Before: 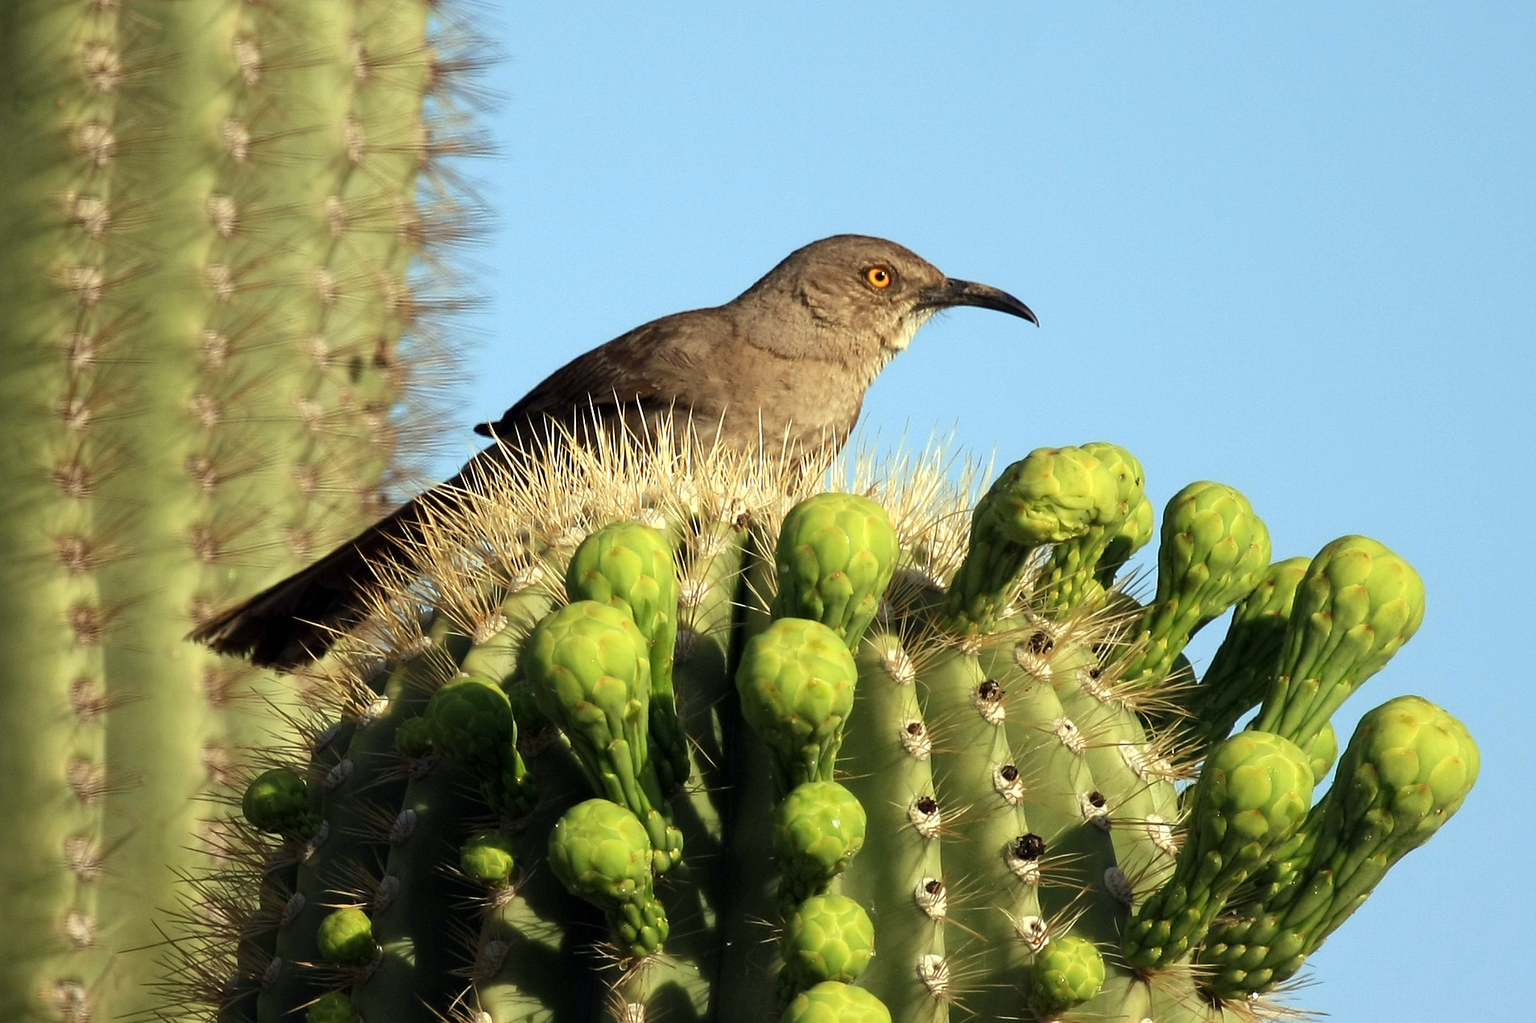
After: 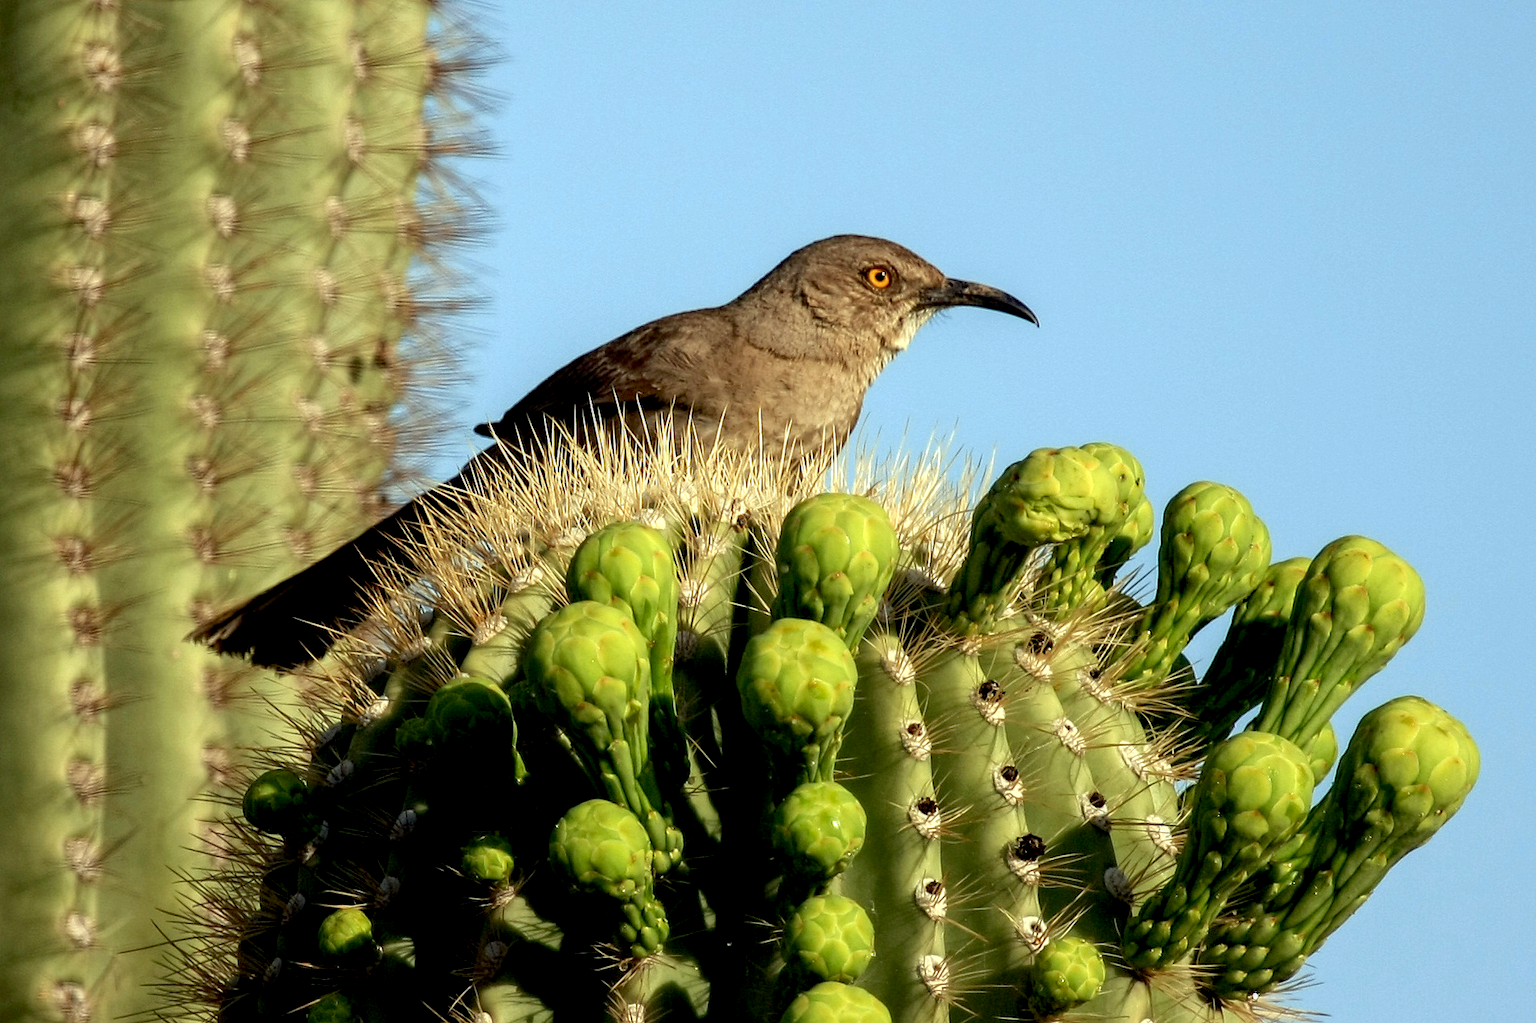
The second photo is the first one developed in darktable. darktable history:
exposure: black level correction 0.014, compensate highlight preservation false
local contrast: on, module defaults
